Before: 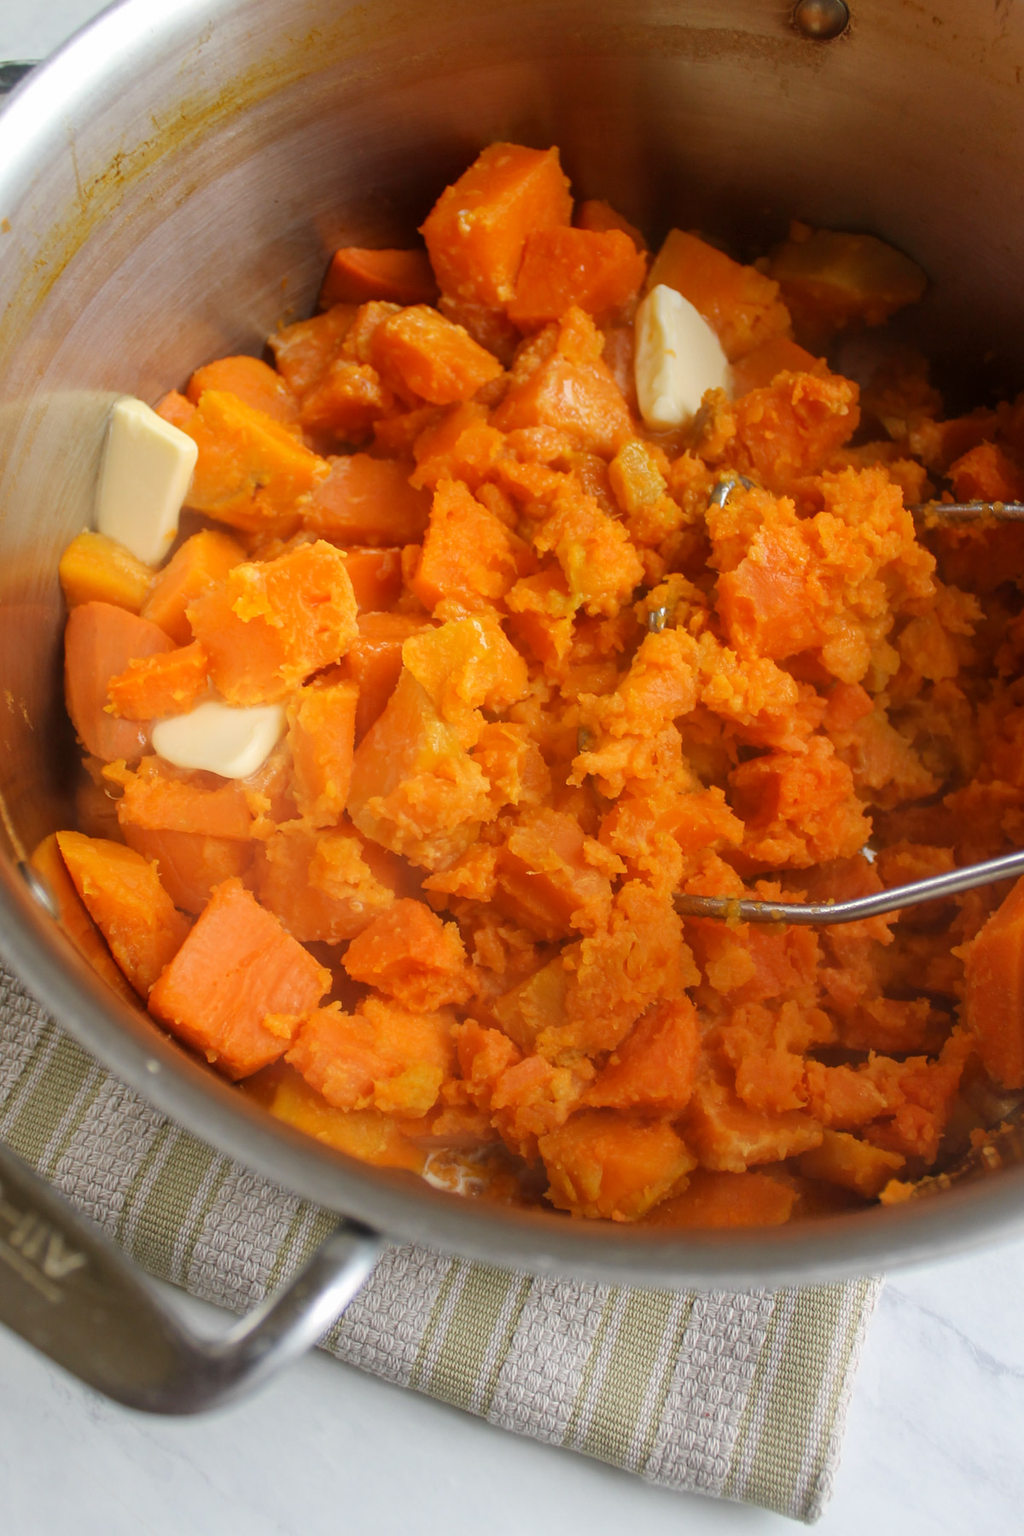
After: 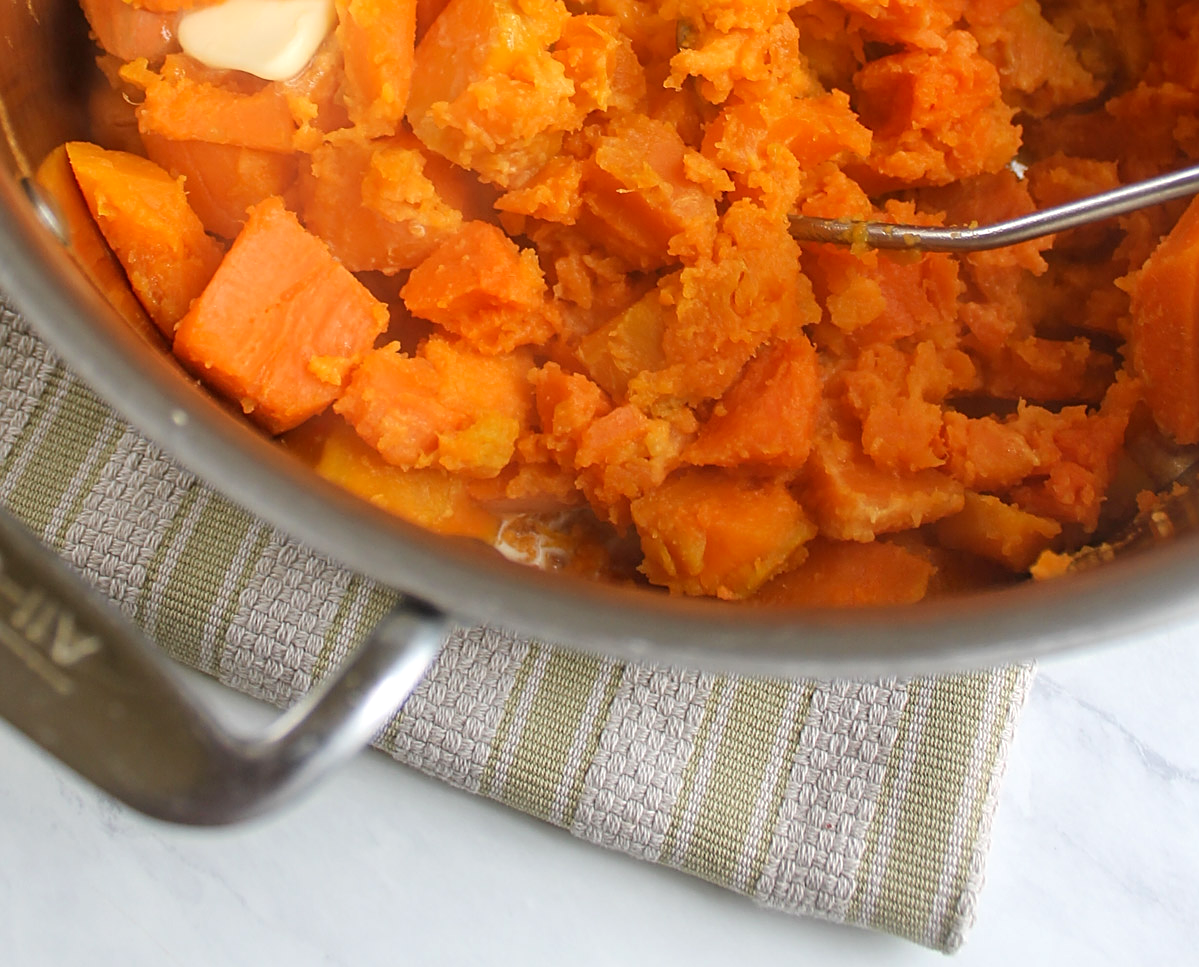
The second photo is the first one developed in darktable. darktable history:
levels: levels [0, 0.474, 0.947]
sharpen: on, module defaults
crop and rotate: top 46.237%
